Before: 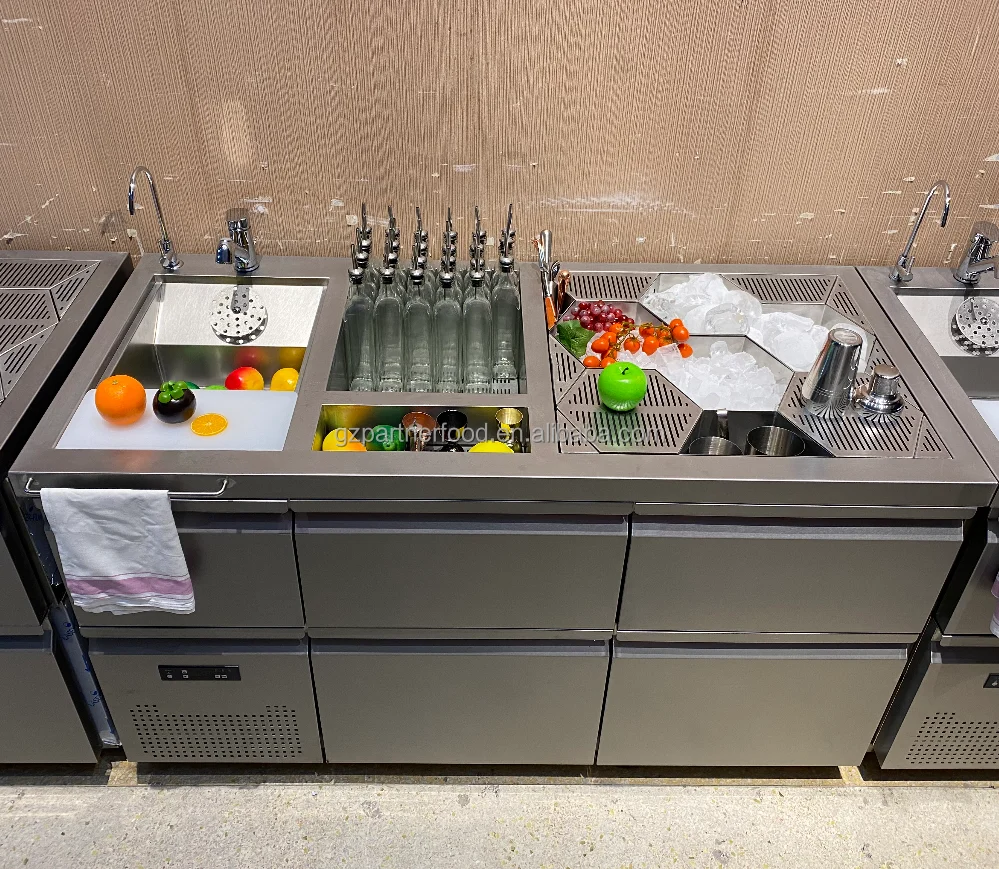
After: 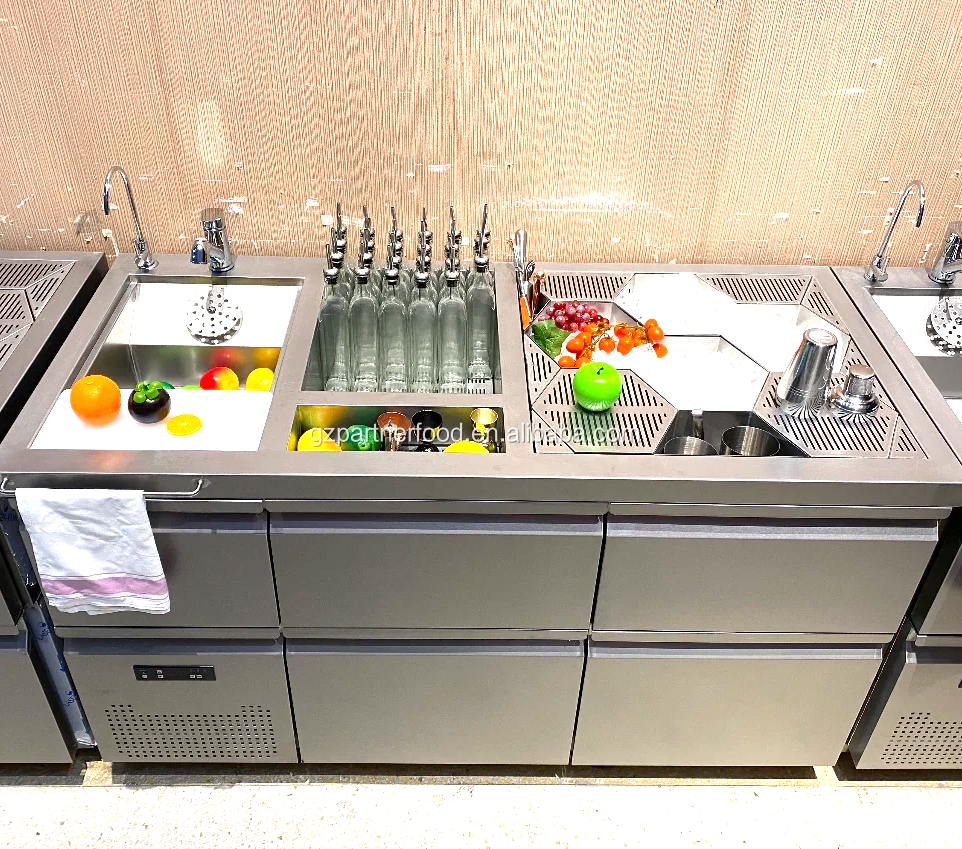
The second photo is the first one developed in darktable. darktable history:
exposure: exposure 1.15 EV, compensate highlight preservation false
crop and rotate: left 2.536%, right 1.107%, bottom 2.246%
